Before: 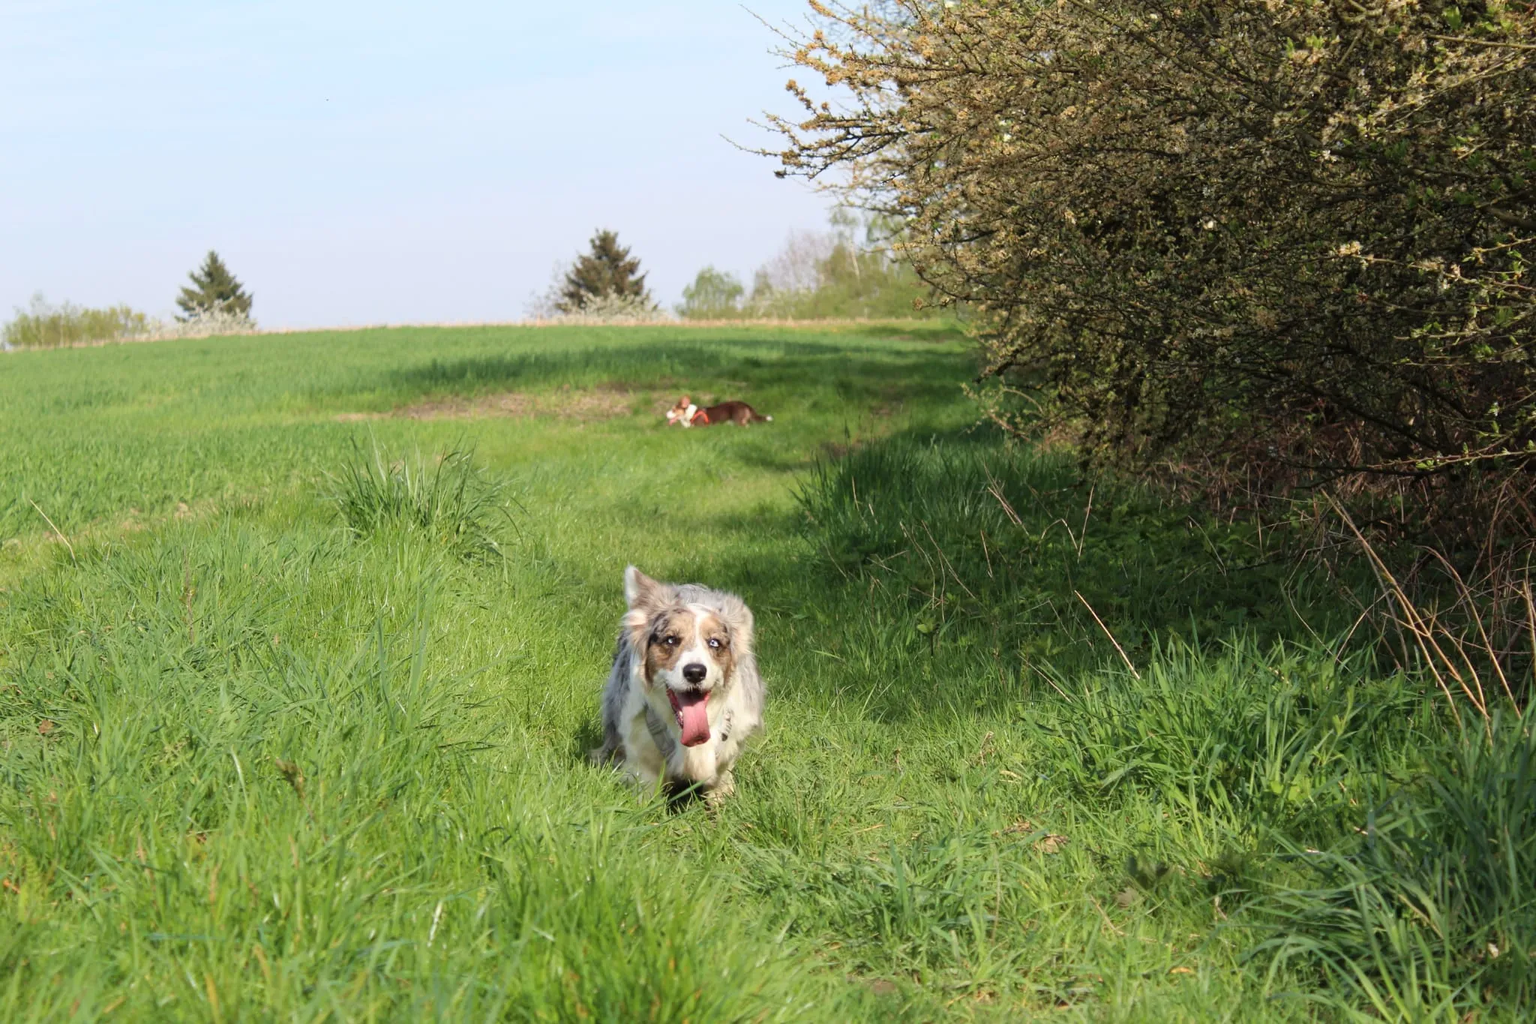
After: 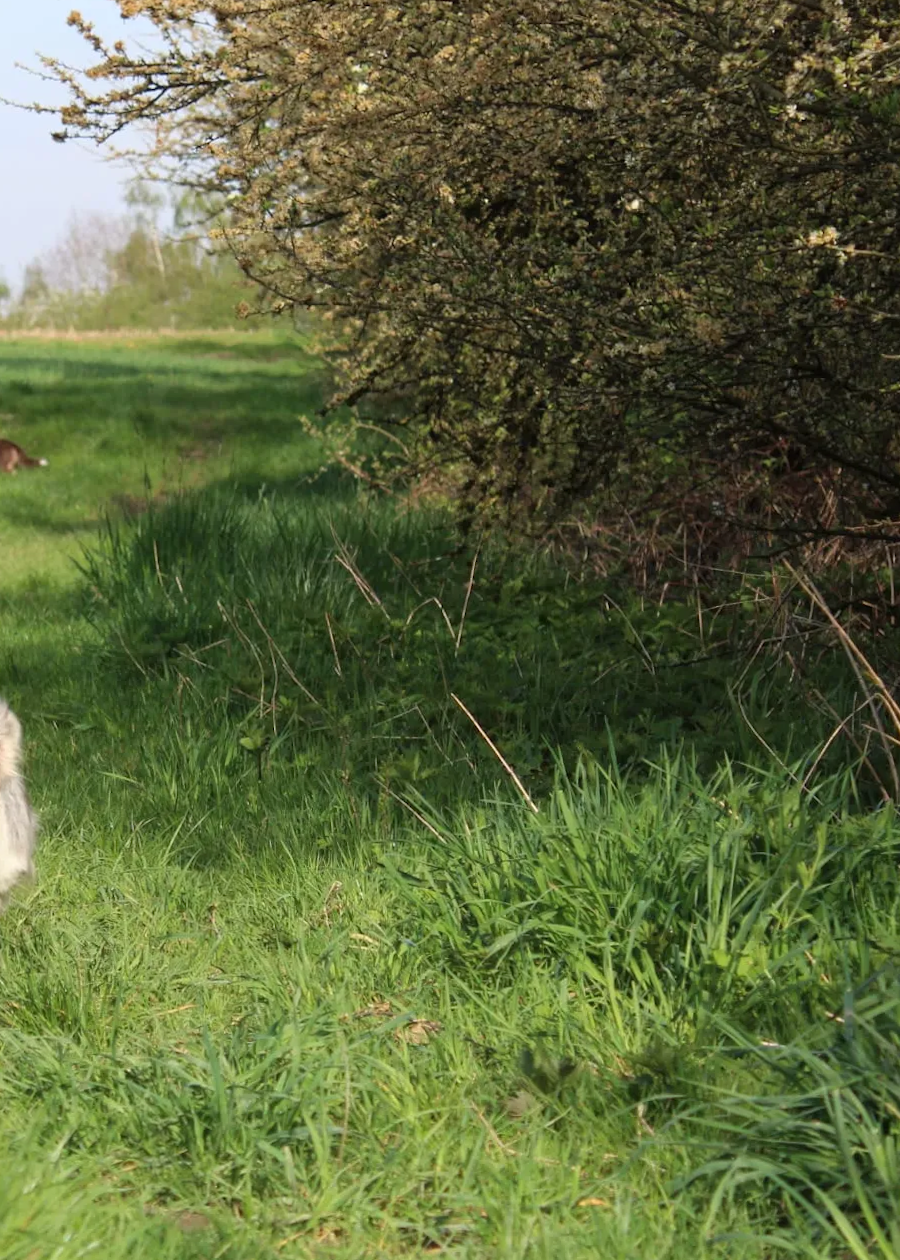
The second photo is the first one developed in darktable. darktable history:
crop: left 47.628%, top 6.643%, right 7.874%
rotate and perspective: rotation 0.192°, lens shift (horizontal) -0.015, crop left 0.005, crop right 0.996, crop top 0.006, crop bottom 0.99
